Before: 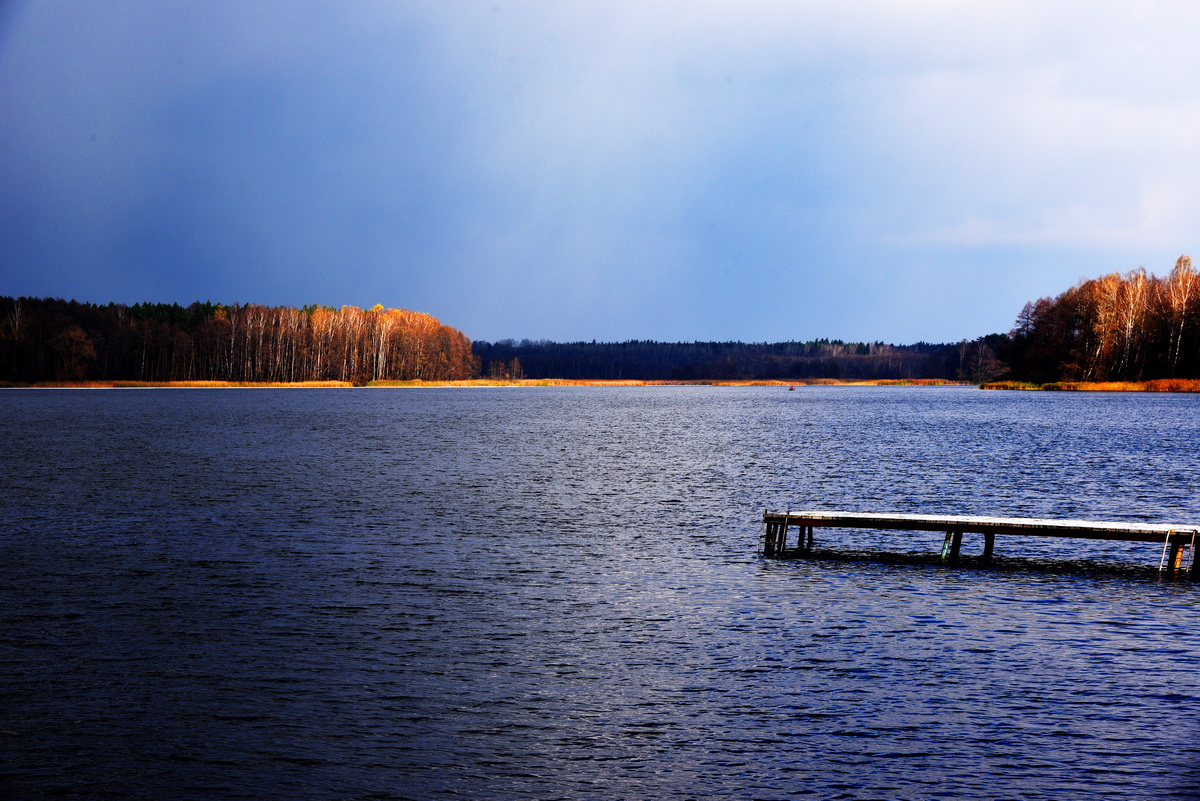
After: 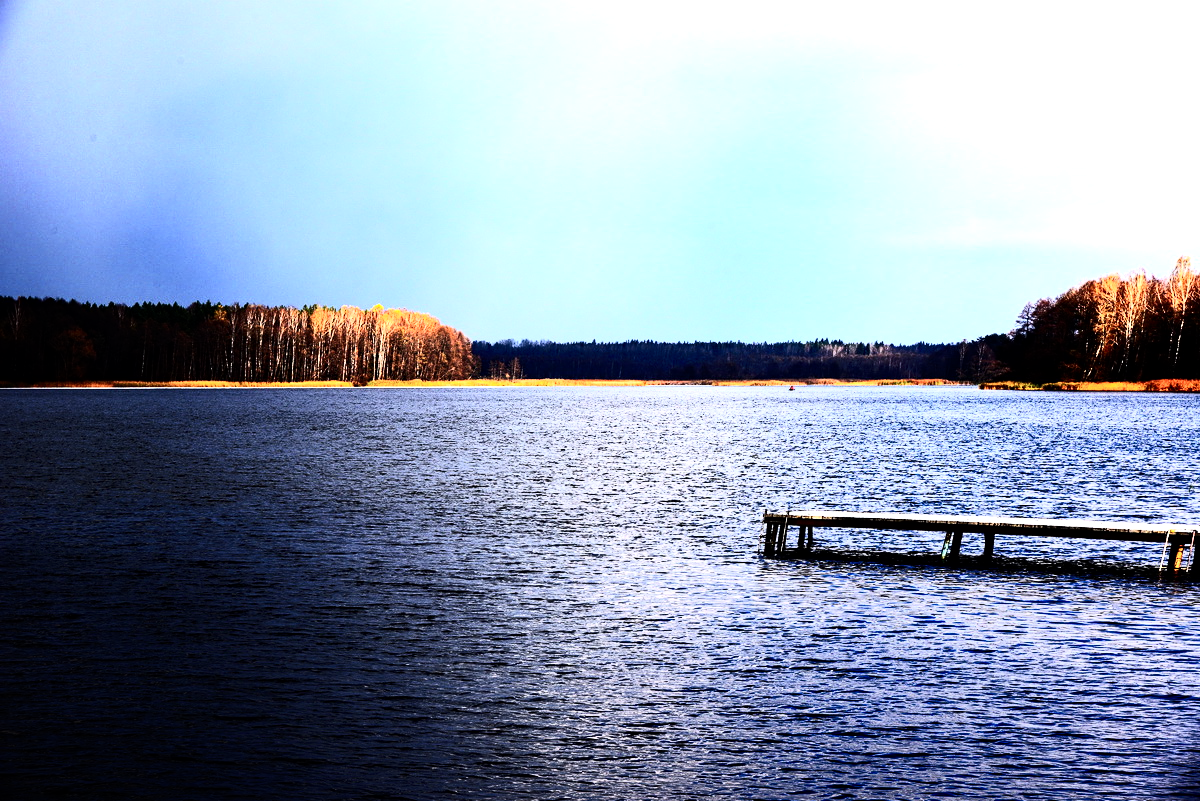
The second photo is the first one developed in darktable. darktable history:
contrast brightness saturation: contrast 0.382, brightness 0.098
contrast equalizer: octaves 7, y [[0.502, 0.505, 0.512, 0.529, 0.564, 0.588], [0.5 ×6], [0.502, 0.505, 0.512, 0.529, 0.564, 0.588], [0, 0.001, 0.001, 0.004, 0.008, 0.011], [0, 0.001, 0.001, 0.004, 0.008, 0.011]]
exposure: exposure -0.055 EV, compensate highlight preservation false
tone equalizer: -8 EV -1.12 EV, -7 EV -0.991 EV, -6 EV -0.864 EV, -5 EV -0.6 EV, -3 EV 0.557 EV, -2 EV 0.864 EV, -1 EV 1.01 EV, +0 EV 1.08 EV
